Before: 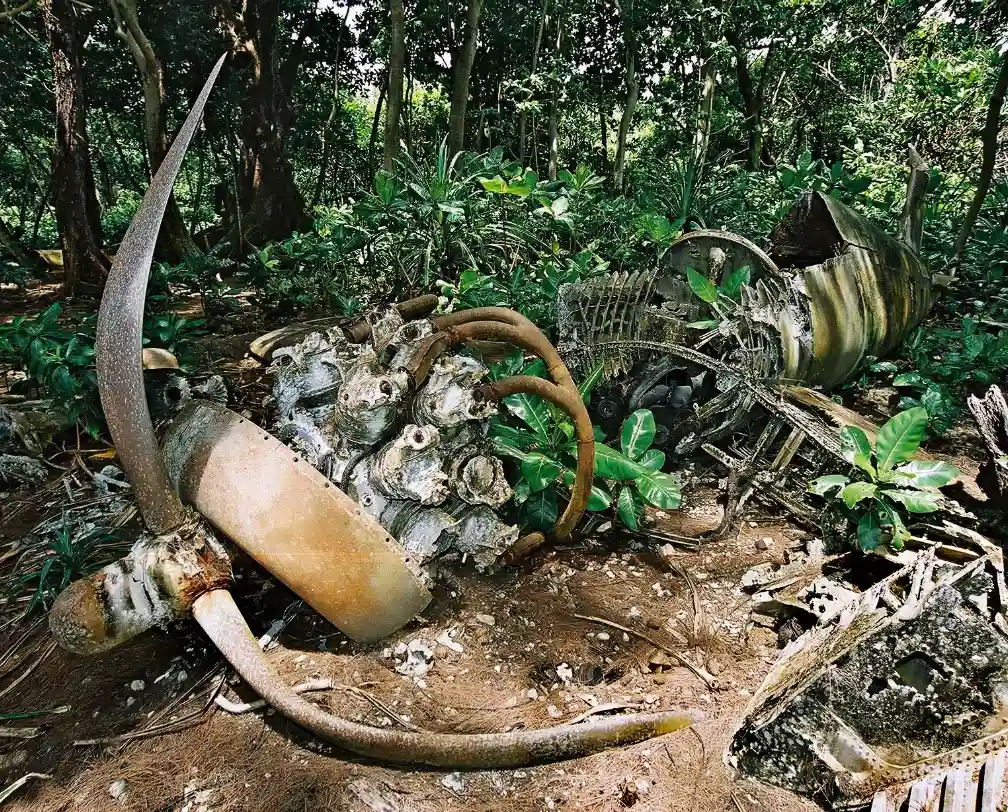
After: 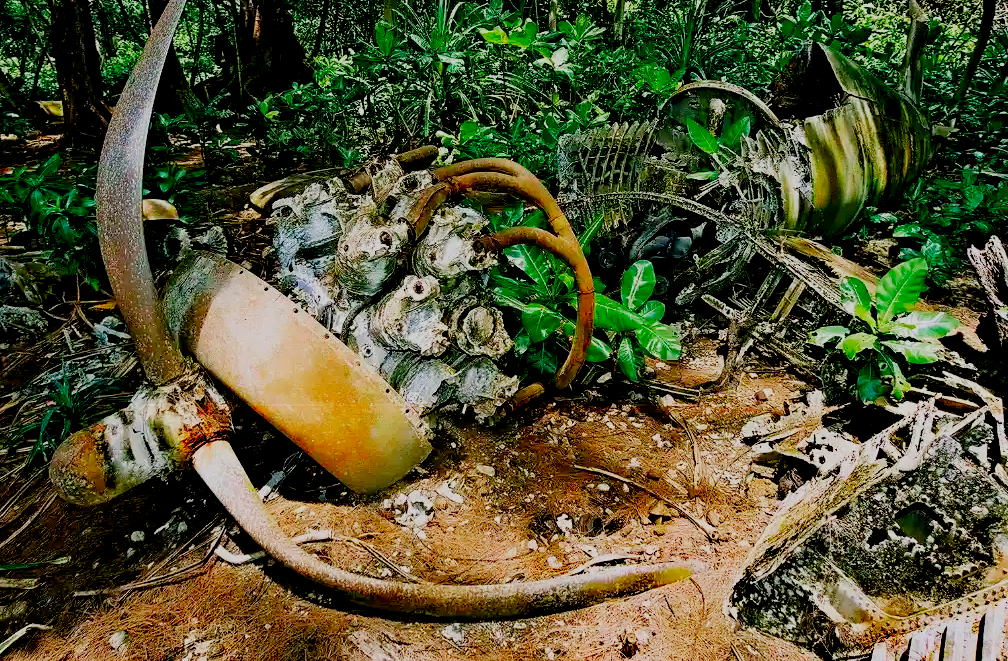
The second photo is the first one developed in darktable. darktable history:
color correction: highlights b* 0.008, saturation 2.09
crop and rotate: top 18.492%
filmic rgb: black relative exposure -7.65 EV, white relative exposure 4.56 EV, hardness 3.61, preserve chrominance no, color science v4 (2020), contrast in shadows soft
exposure: black level correction 0.009, exposure 0.015 EV, compensate highlight preservation false
